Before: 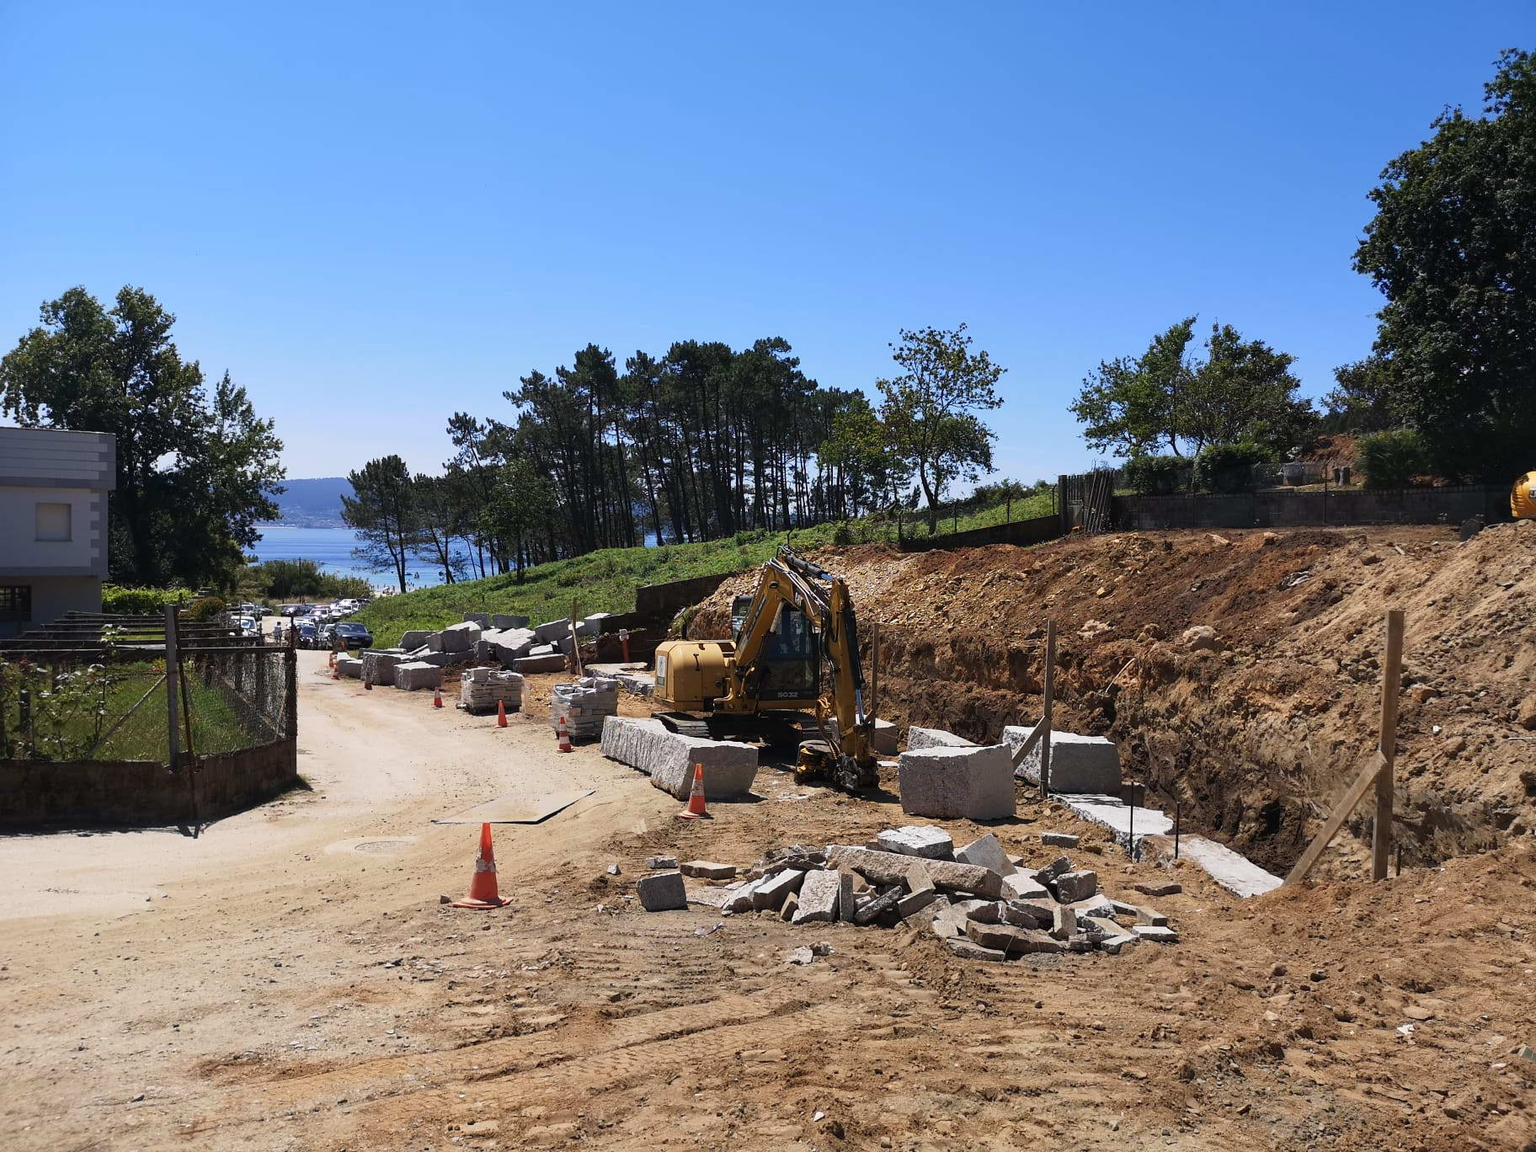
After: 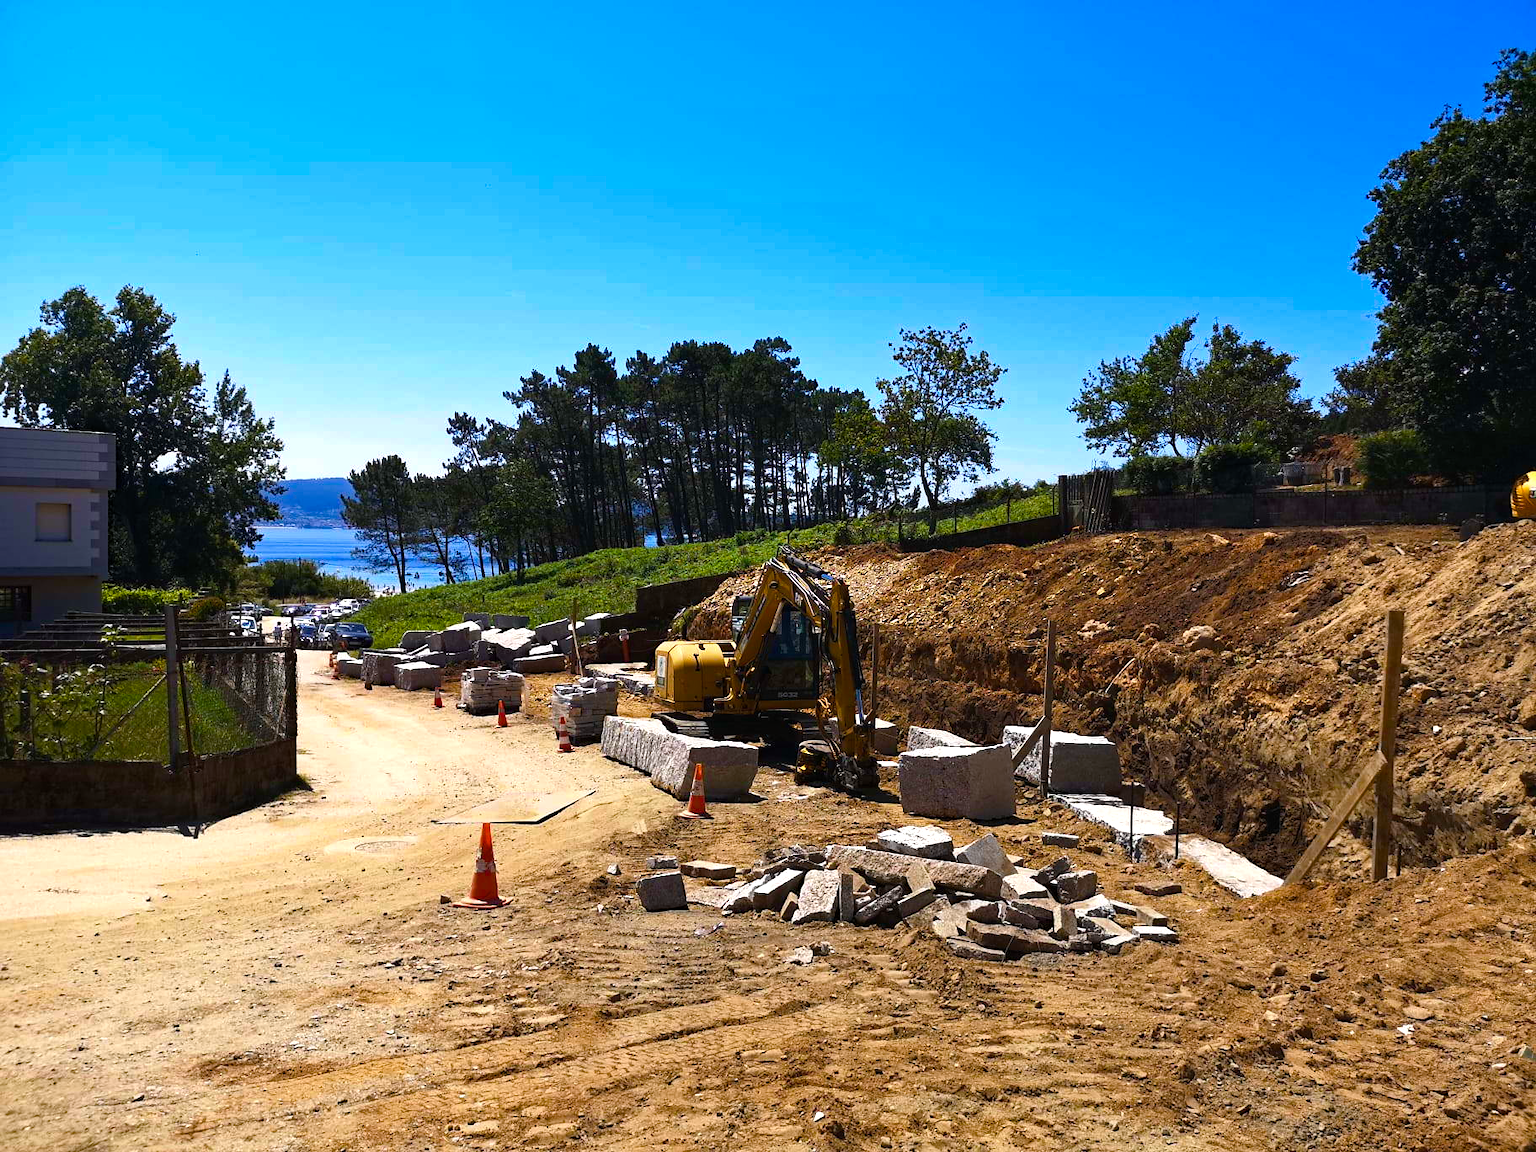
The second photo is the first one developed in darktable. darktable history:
color balance rgb: linear chroma grading › global chroma 16.62%, perceptual saturation grading › highlights -8.63%, perceptual saturation grading › mid-tones 18.66%, perceptual saturation grading › shadows 28.49%, perceptual brilliance grading › highlights 14.22%, perceptual brilliance grading › shadows -18.96%, global vibrance 27.71%
levels: levels [0, 0.498, 1]
haze removal: strength 0.29, distance 0.25, compatibility mode true, adaptive false
